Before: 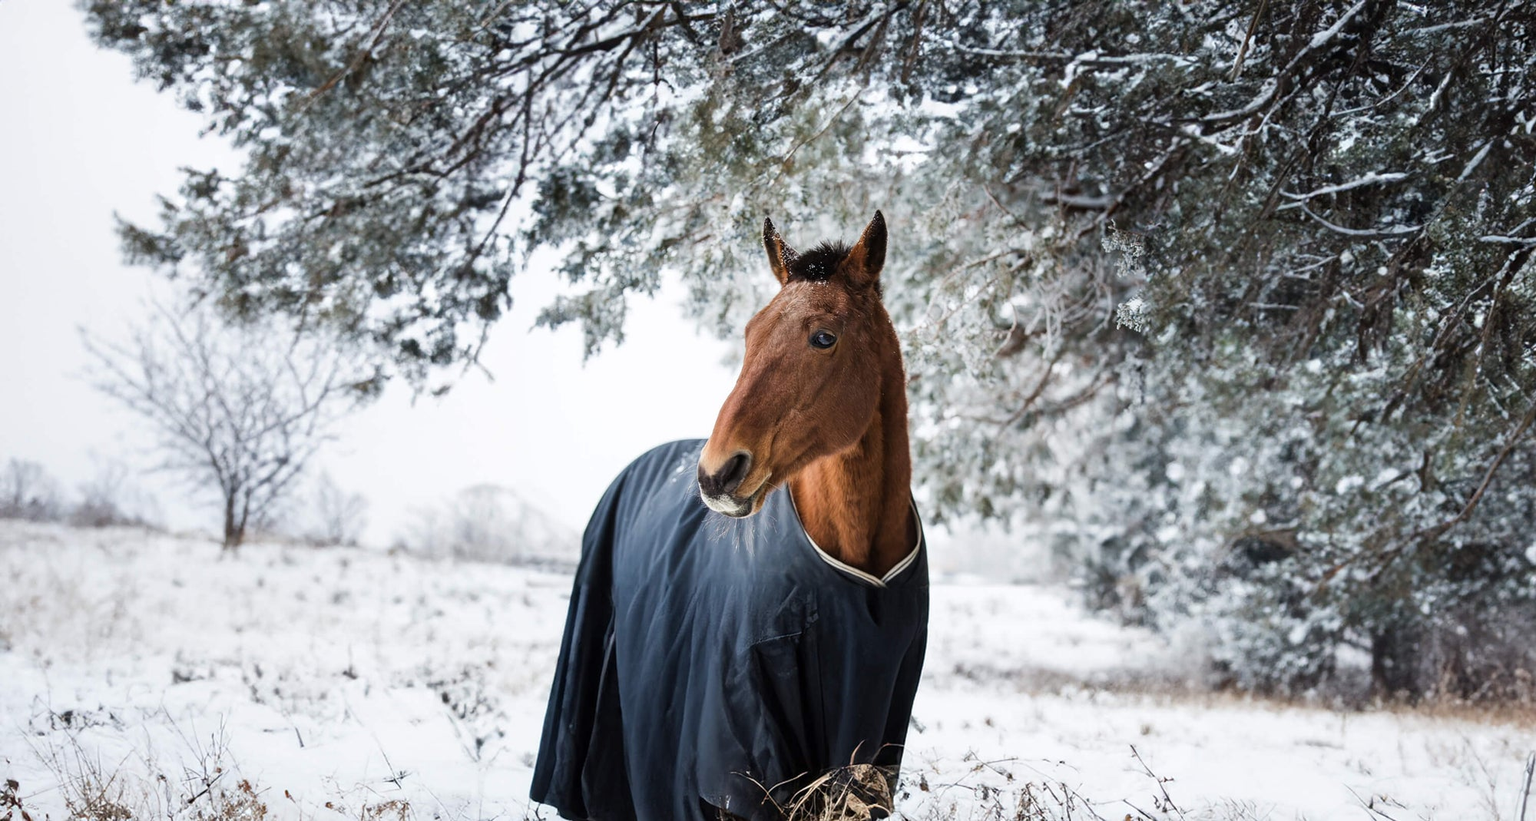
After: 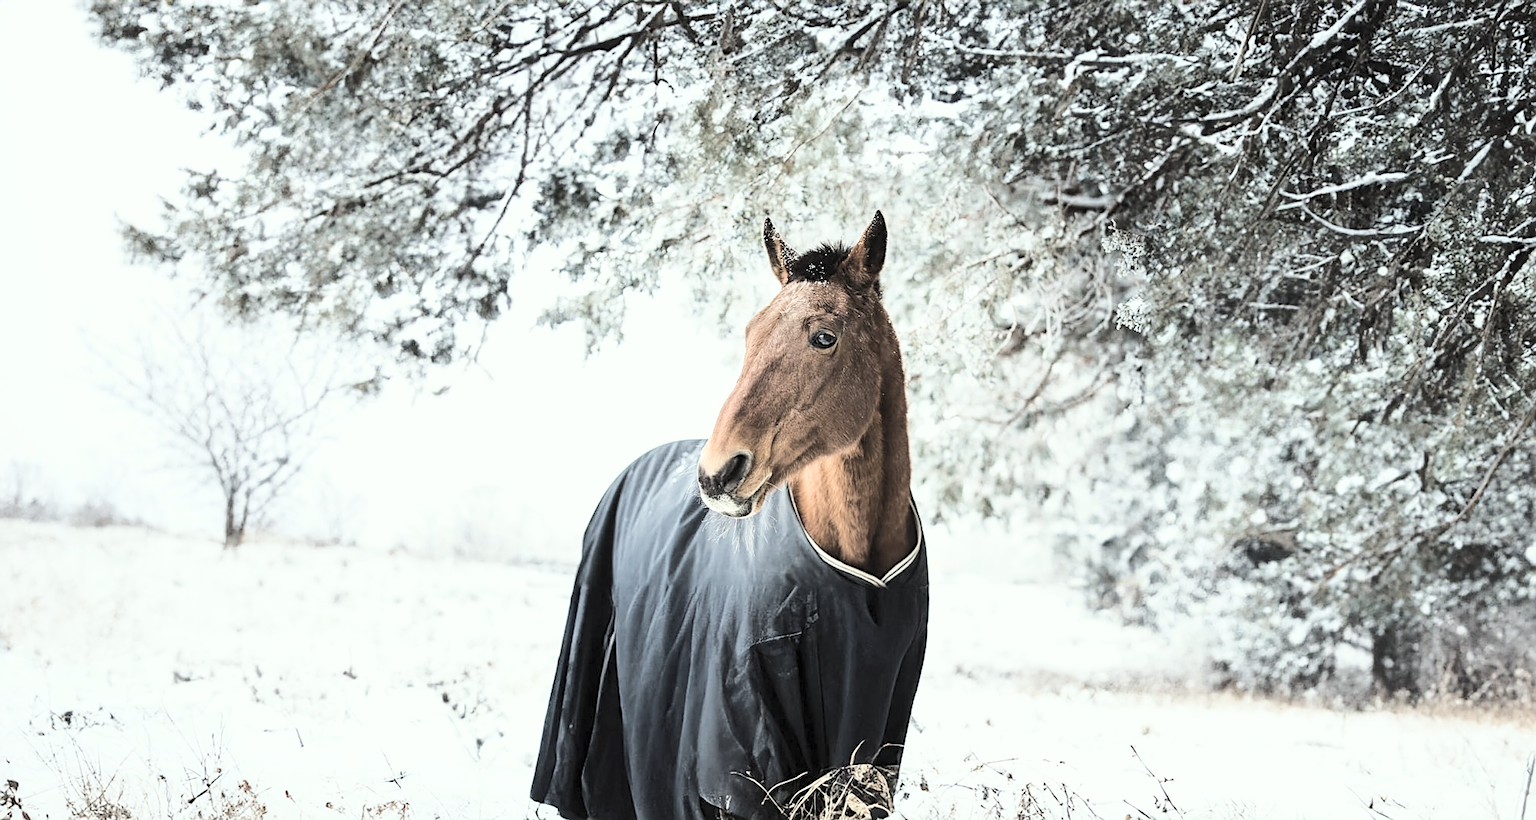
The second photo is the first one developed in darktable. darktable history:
color correction: highlights a* -2.68, highlights b* 2.57
sharpen: on, module defaults
contrast brightness saturation: brightness 0.18, saturation -0.5
base curve: curves: ch0 [(0, 0) (0.032, 0.037) (0.105, 0.228) (0.435, 0.76) (0.856, 0.983) (1, 1)]
